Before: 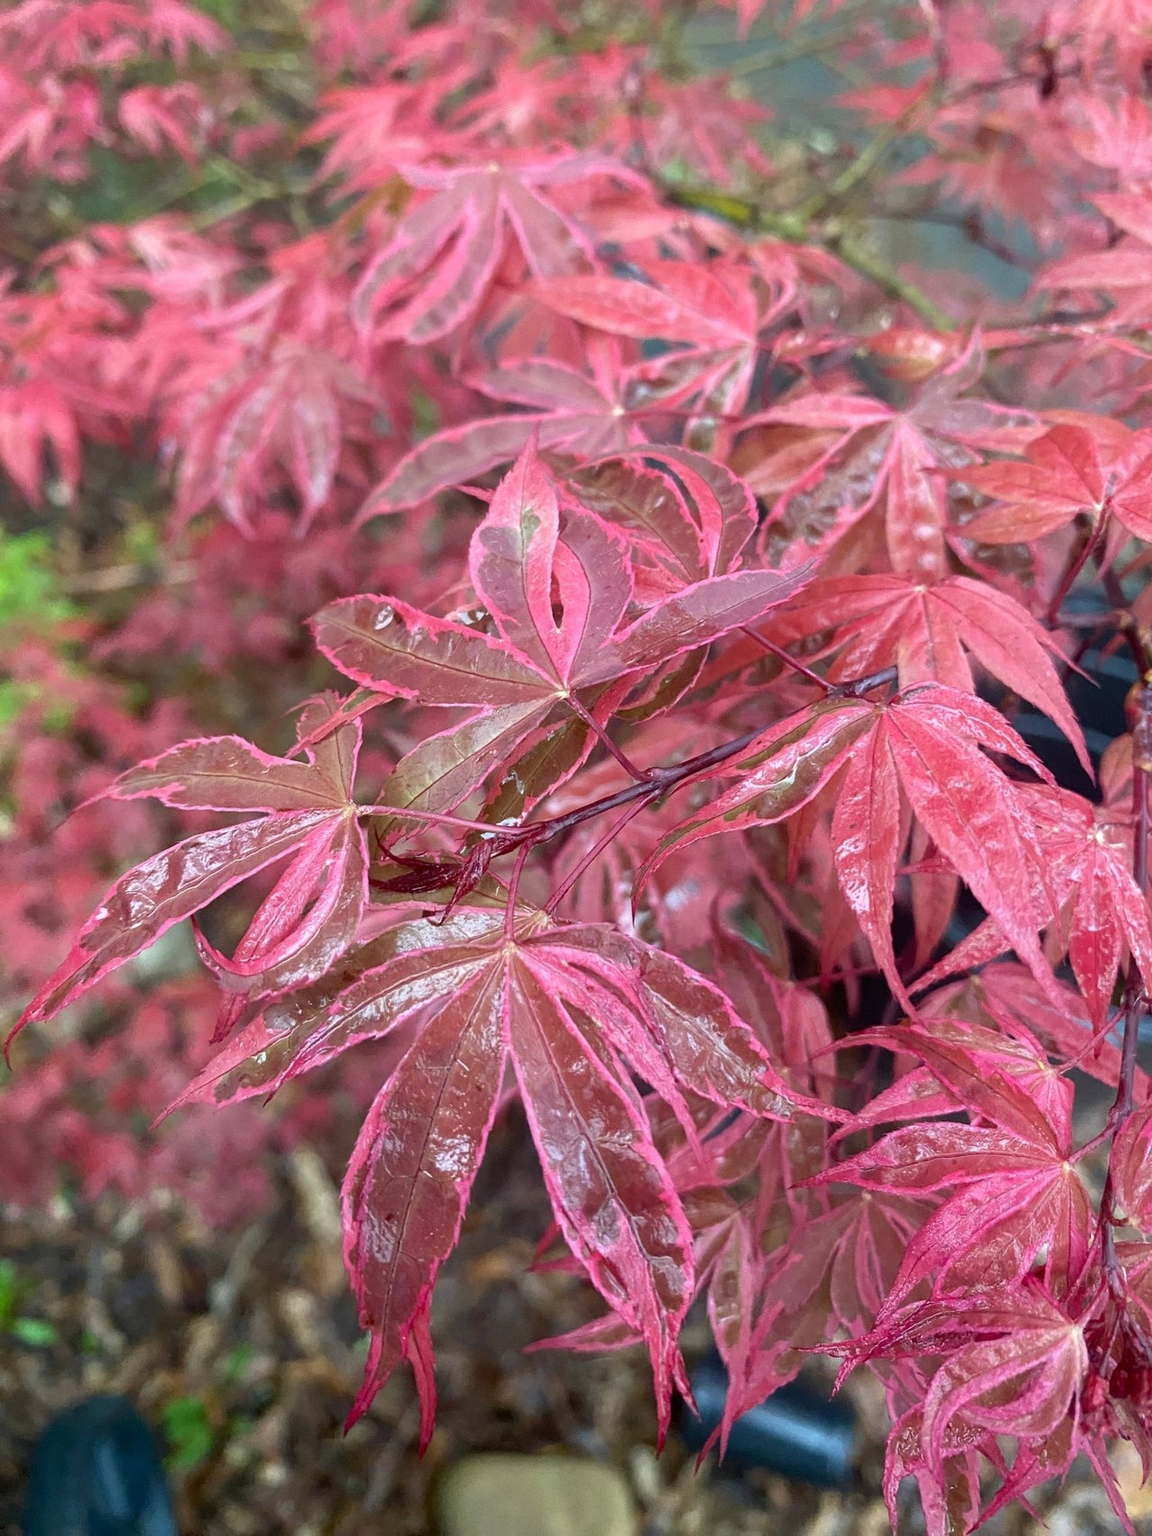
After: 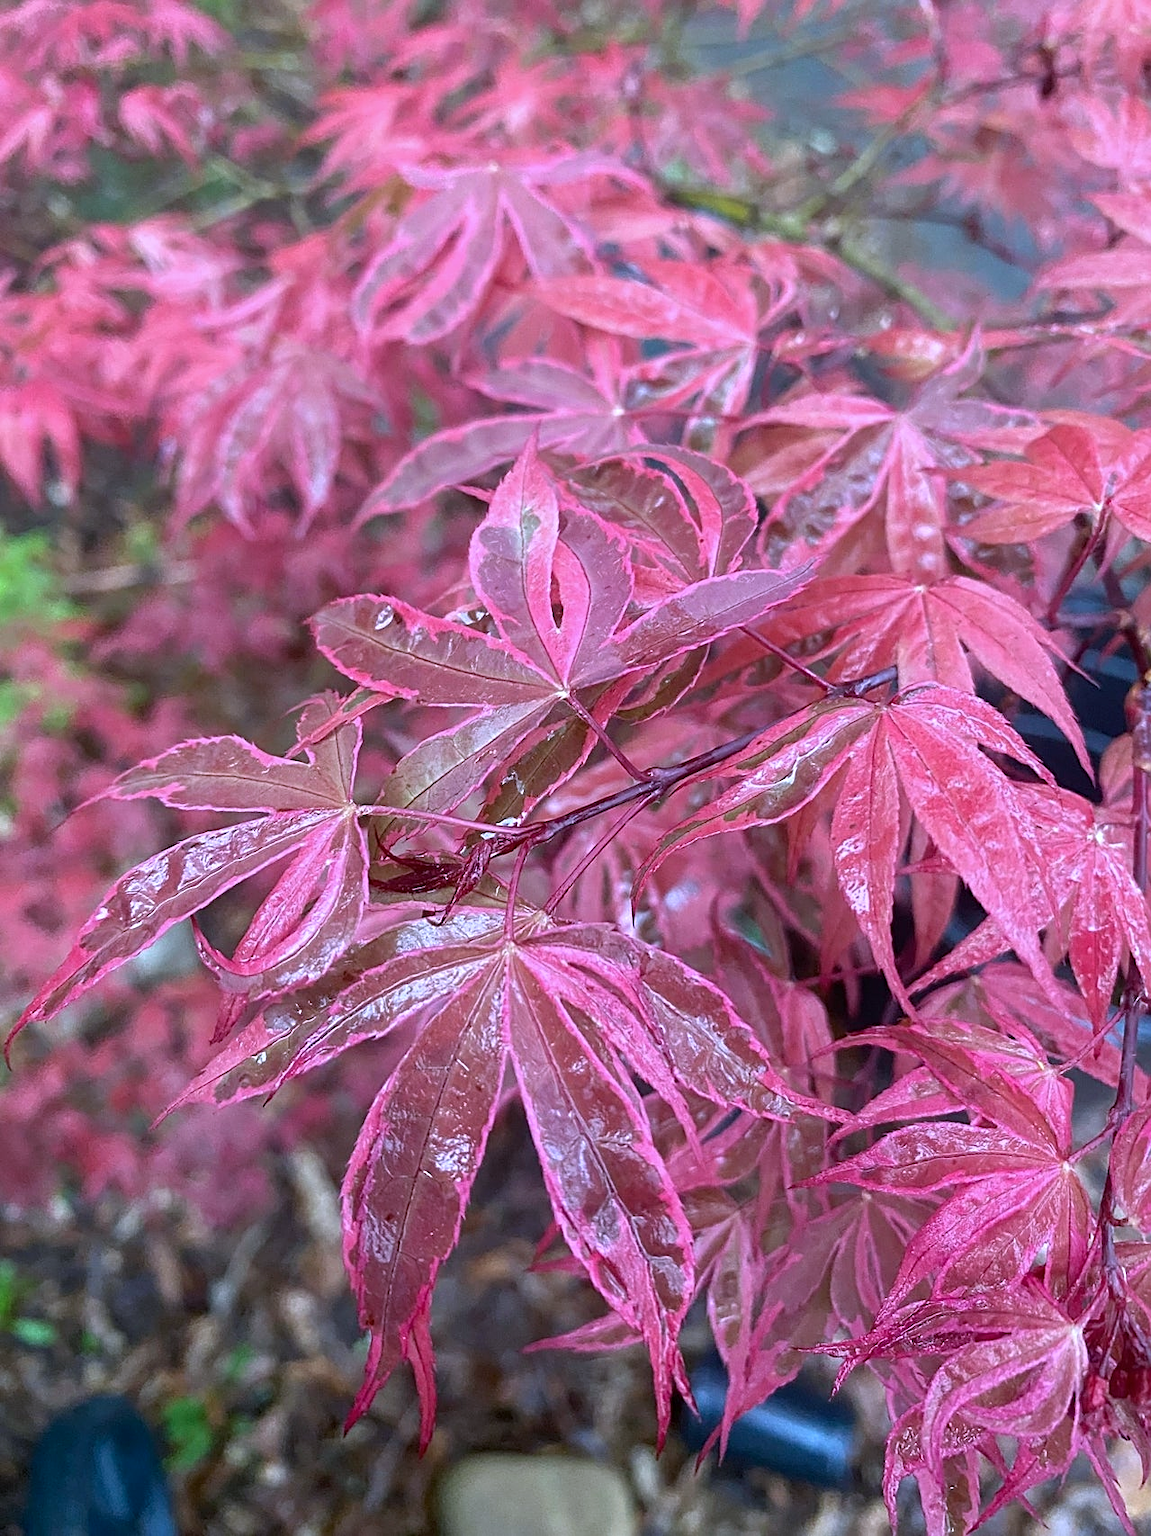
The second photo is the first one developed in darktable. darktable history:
sharpen: on, module defaults
color calibration: illuminant as shot in camera, x 0.379, y 0.396, temperature 4146.5 K
